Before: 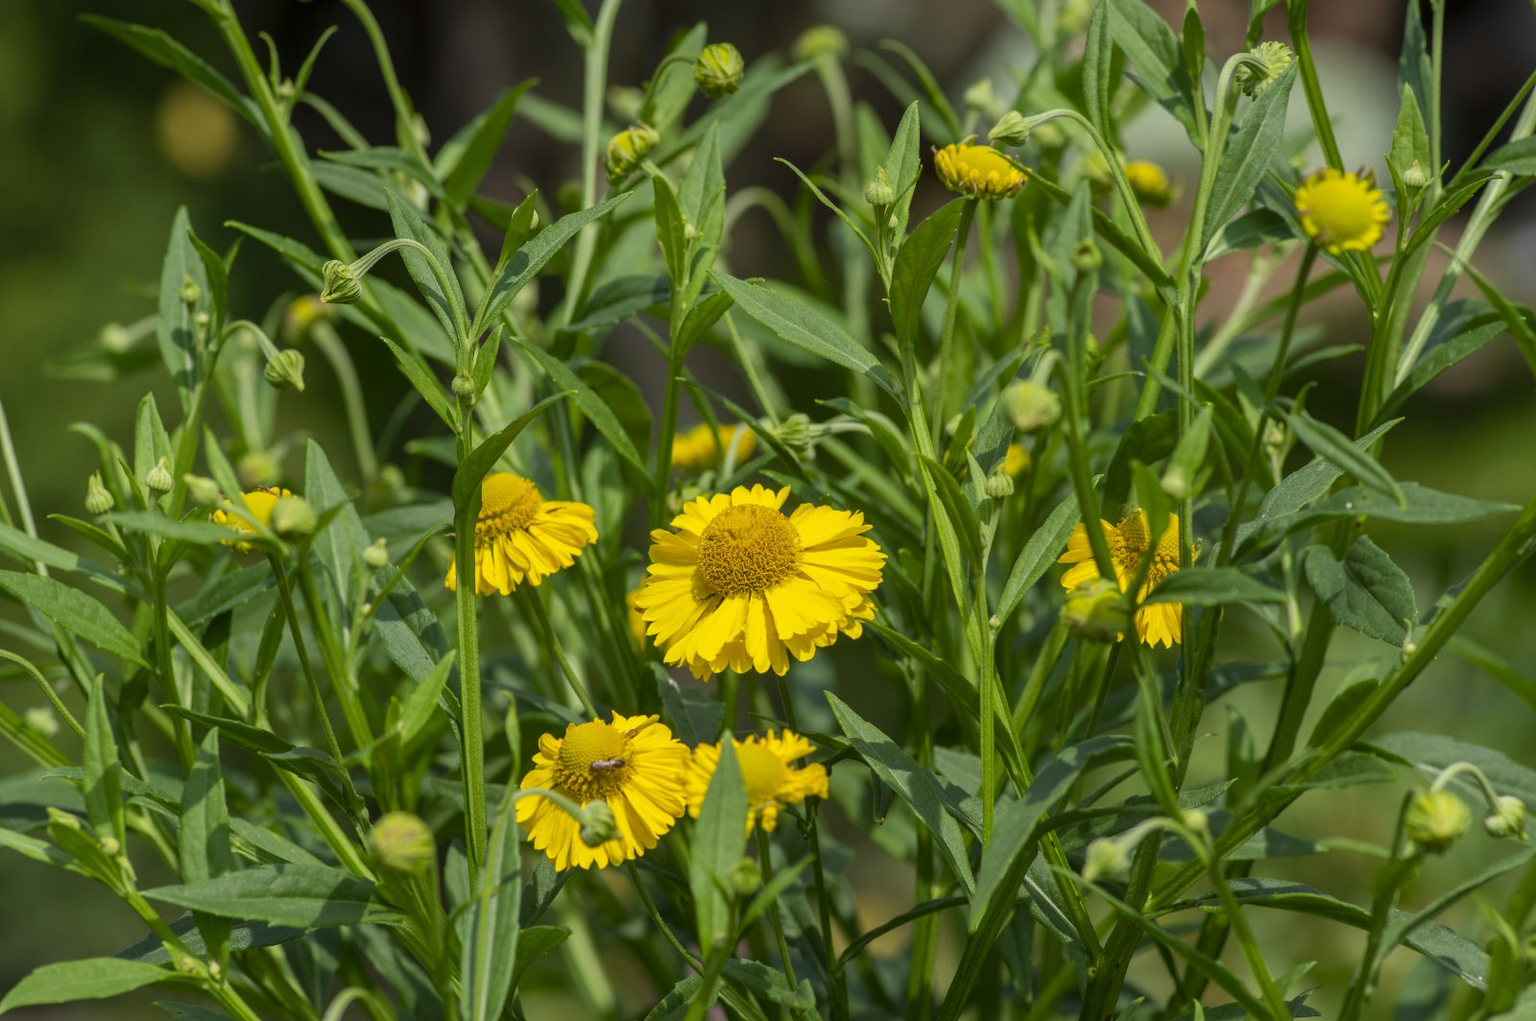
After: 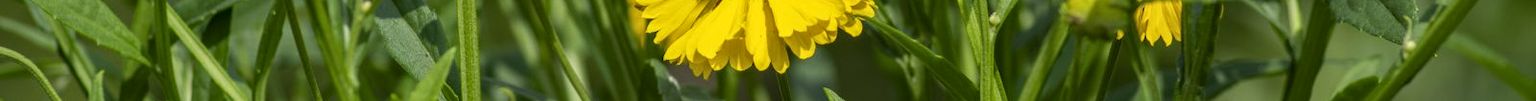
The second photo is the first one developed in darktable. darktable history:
local contrast: on, module defaults
tone equalizer: on, module defaults
exposure: compensate highlight preservation false
crop and rotate: top 59.084%, bottom 30.916%
